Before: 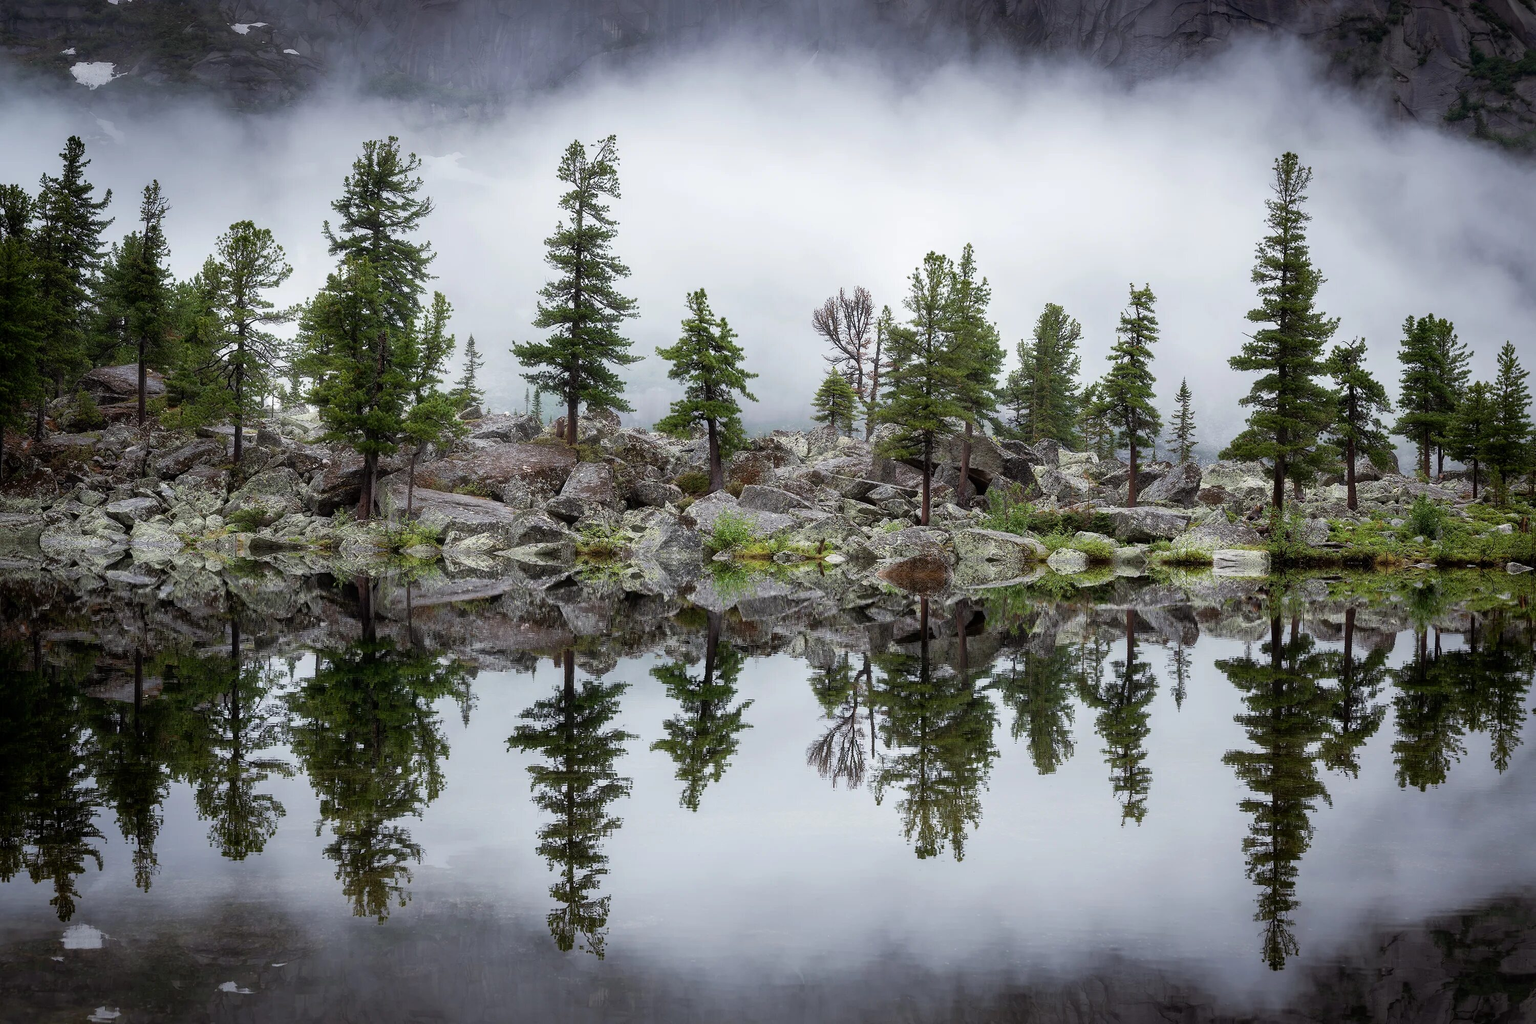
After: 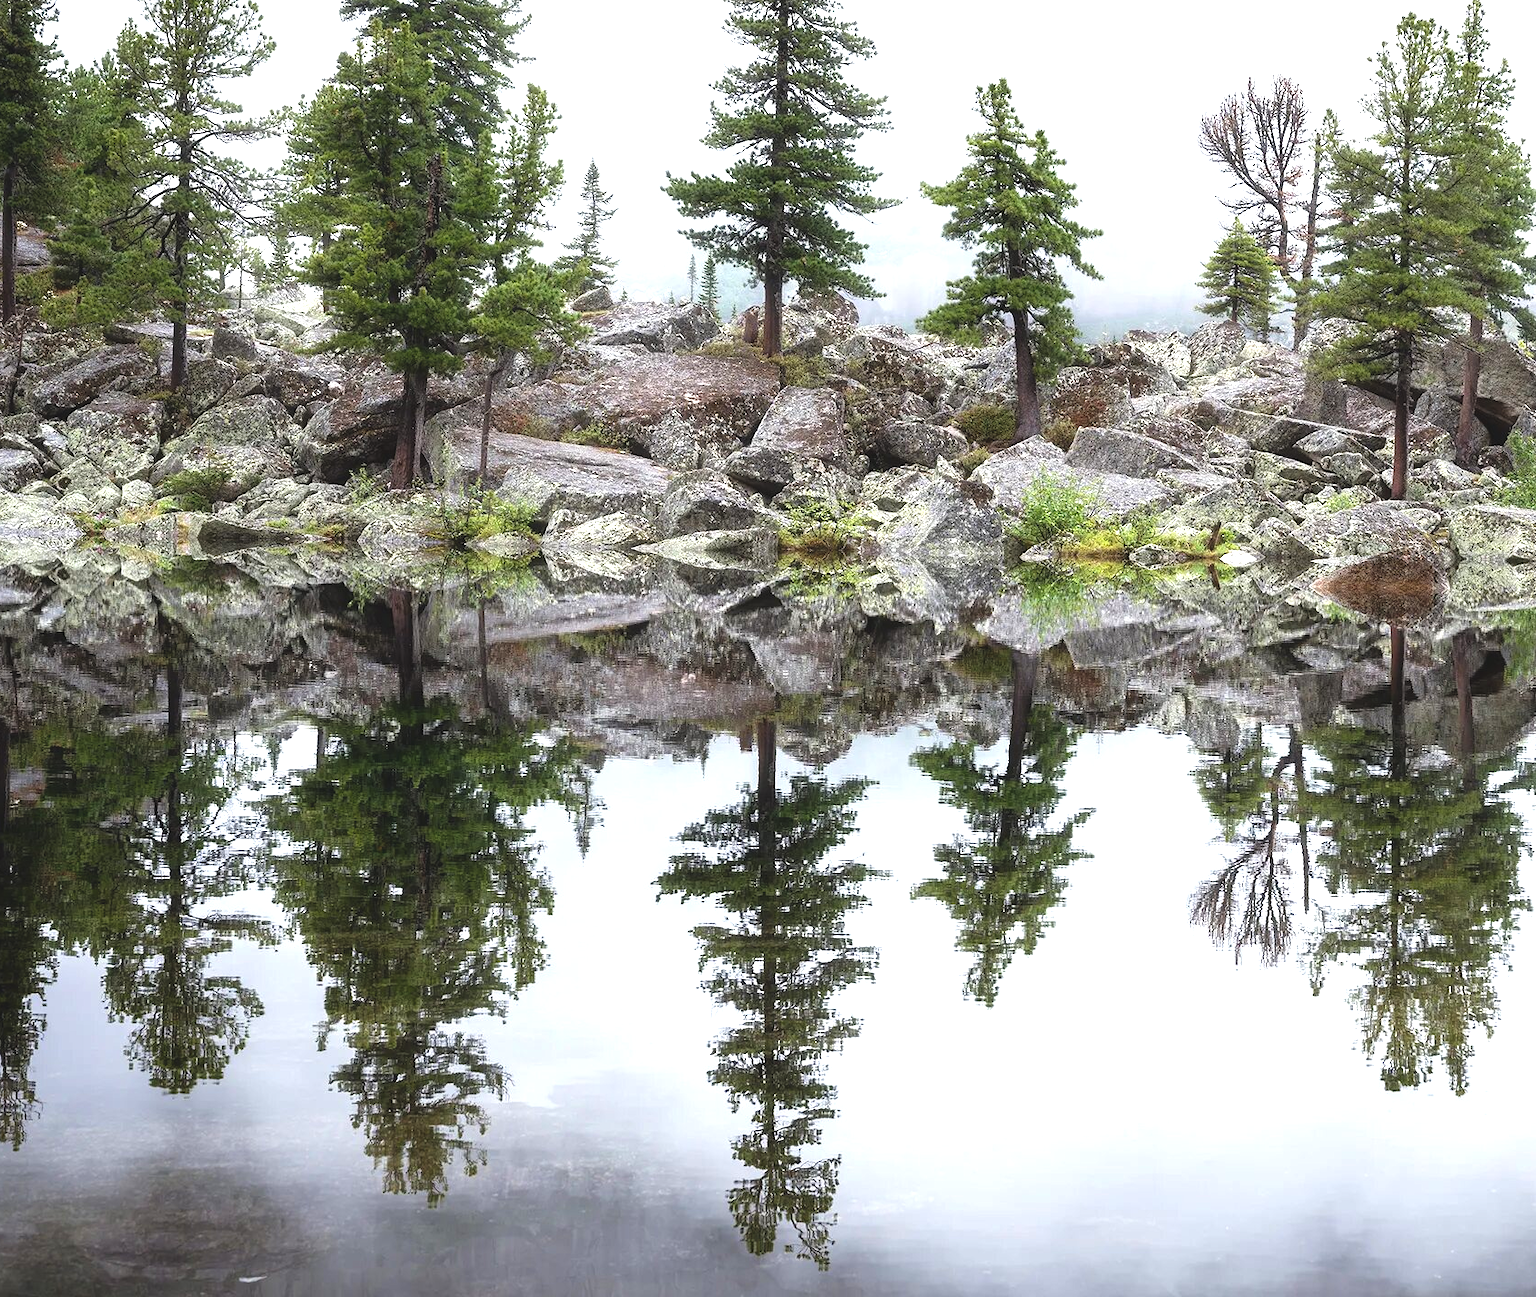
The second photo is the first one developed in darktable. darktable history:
exposure: black level correction -0.005, exposure 1 EV, compensate highlight preservation false
crop: left 8.966%, top 23.852%, right 34.699%, bottom 4.703%
